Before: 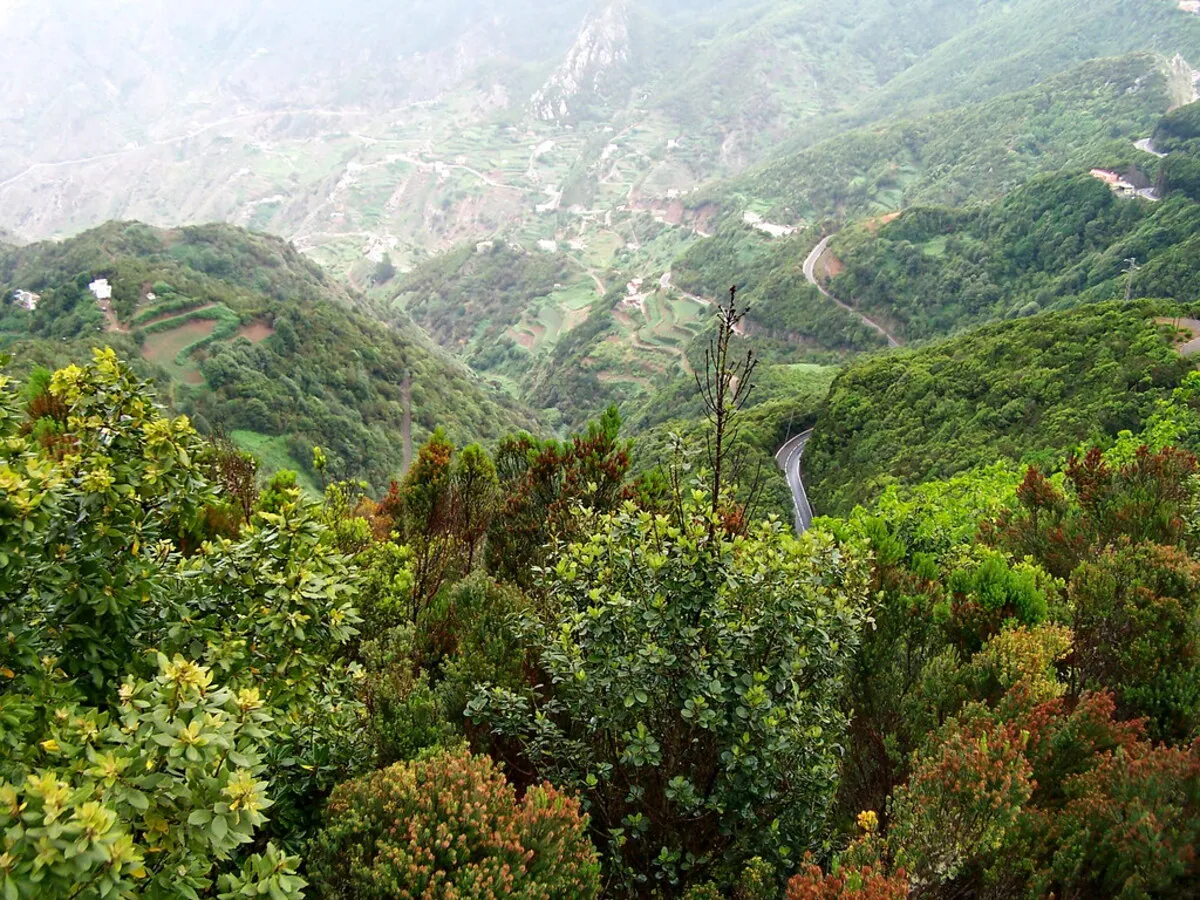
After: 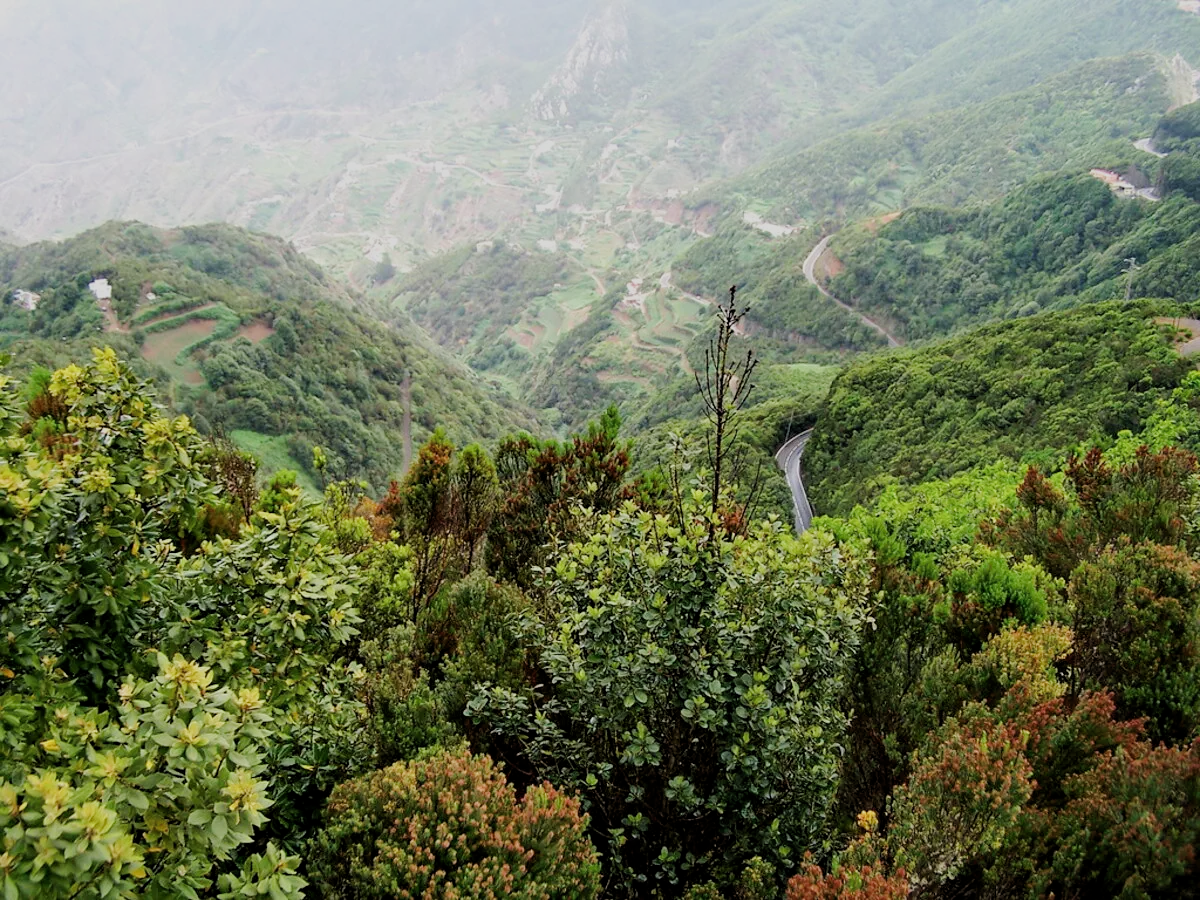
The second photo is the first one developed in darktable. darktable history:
tone equalizer: -8 EV -0.413 EV, -7 EV -0.422 EV, -6 EV -0.367 EV, -5 EV -0.25 EV, -3 EV 0.23 EV, -2 EV 0.324 EV, -1 EV 0.402 EV, +0 EV 0.412 EV, edges refinement/feathering 500, mask exposure compensation -1.57 EV, preserve details no
filmic rgb: black relative exposure -8.75 EV, white relative exposure 4.98 EV, target black luminance 0%, hardness 3.79, latitude 66.28%, contrast 0.834, shadows ↔ highlights balance 19.36%
